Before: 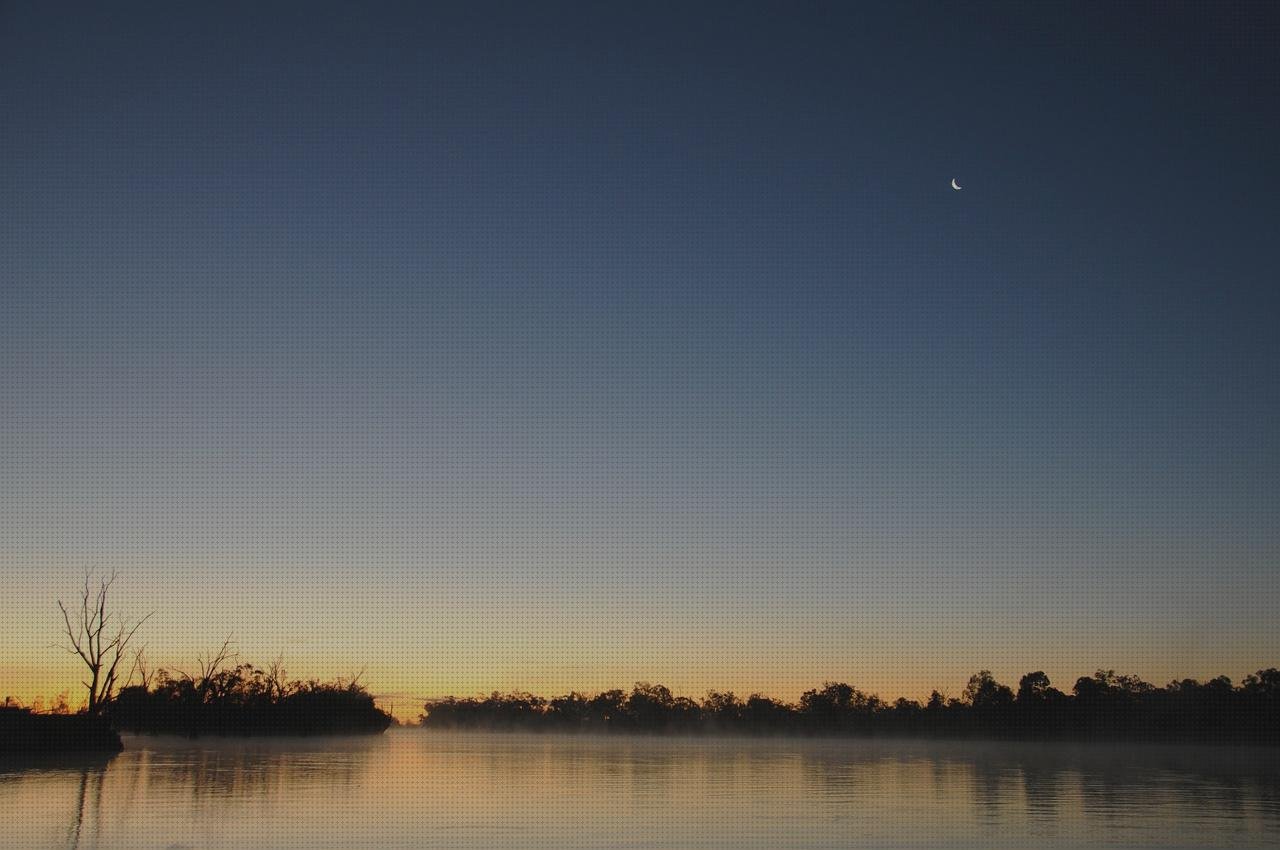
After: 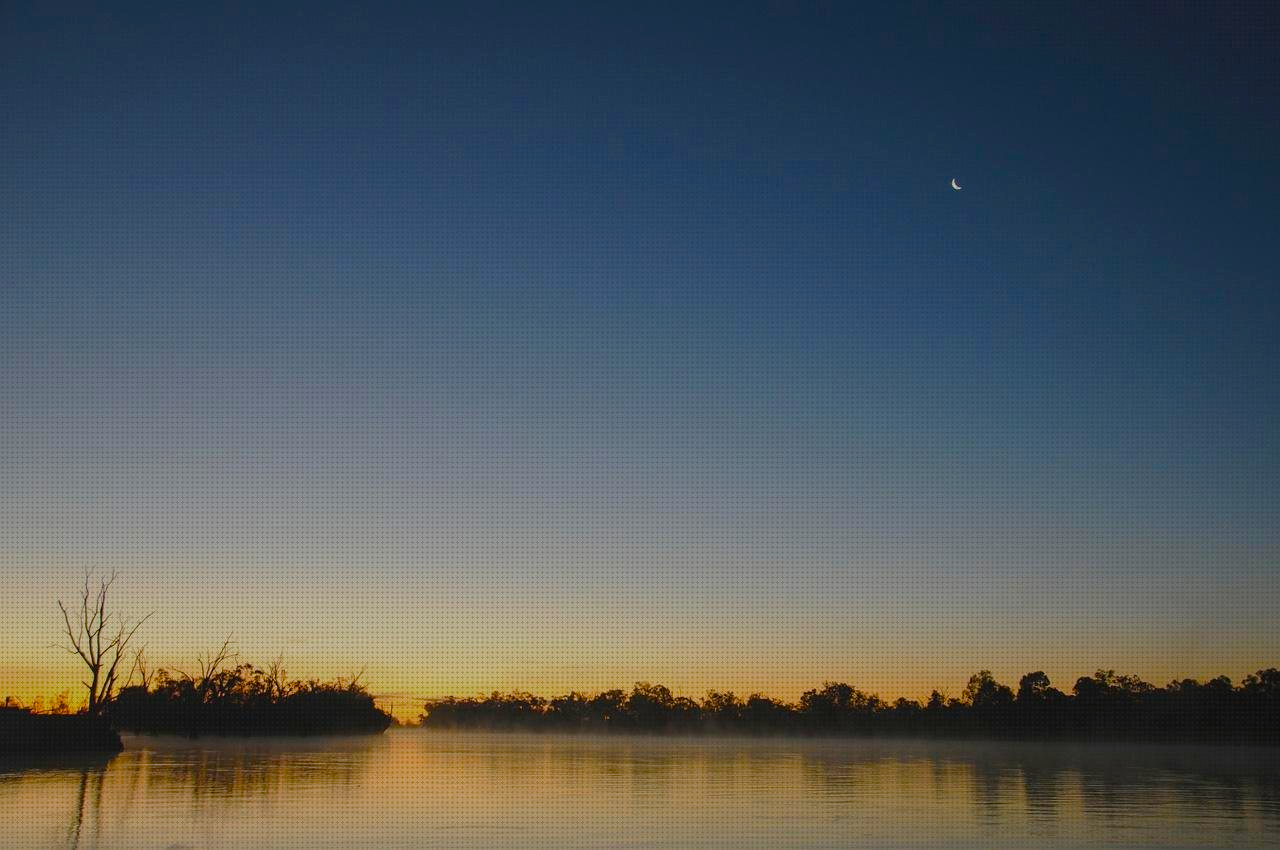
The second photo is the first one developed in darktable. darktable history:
color balance rgb: shadows lift › chroma 0.756%, shadows lift › hue 115.6°, linear chroma grading › global chroma 9.865%, perceptual saturation grading › global saturation 20%, perceptual saturation grading › highlights -25.737%, perceptual saturation grading › shadows 50.18%, contrast 4.343%
local contrast: detail 110%
